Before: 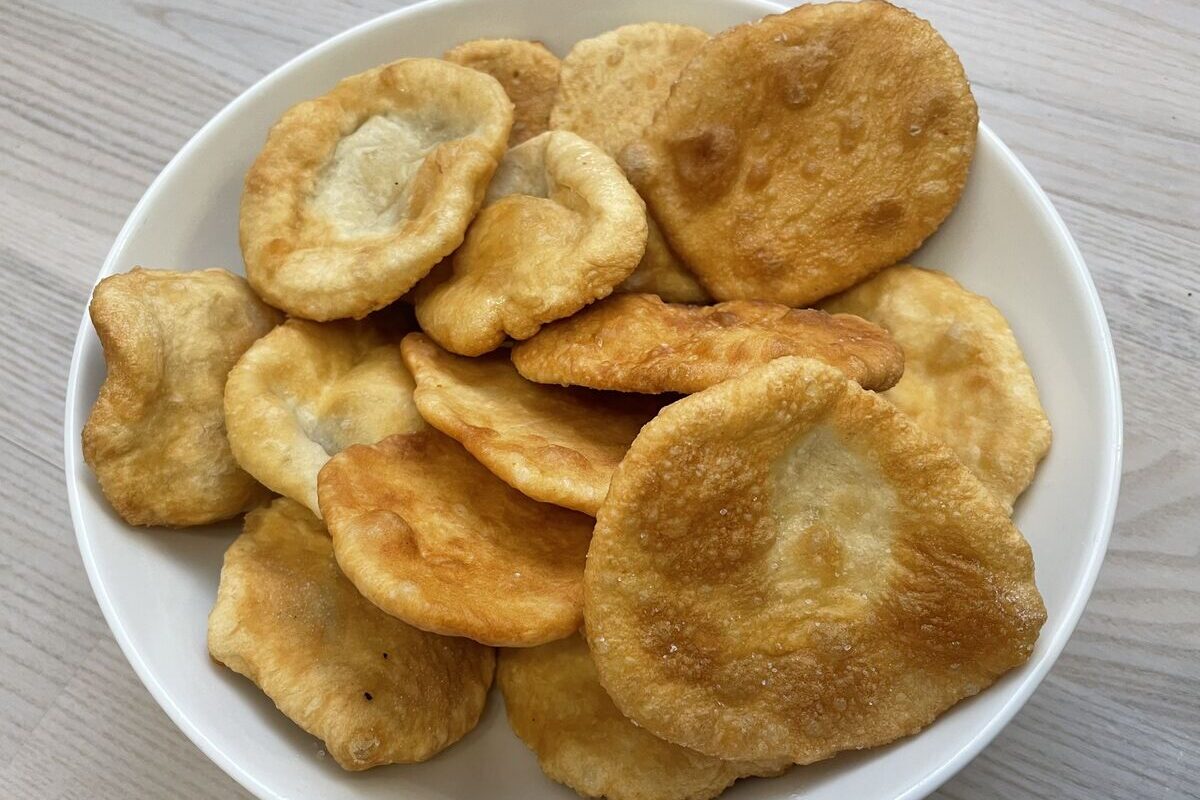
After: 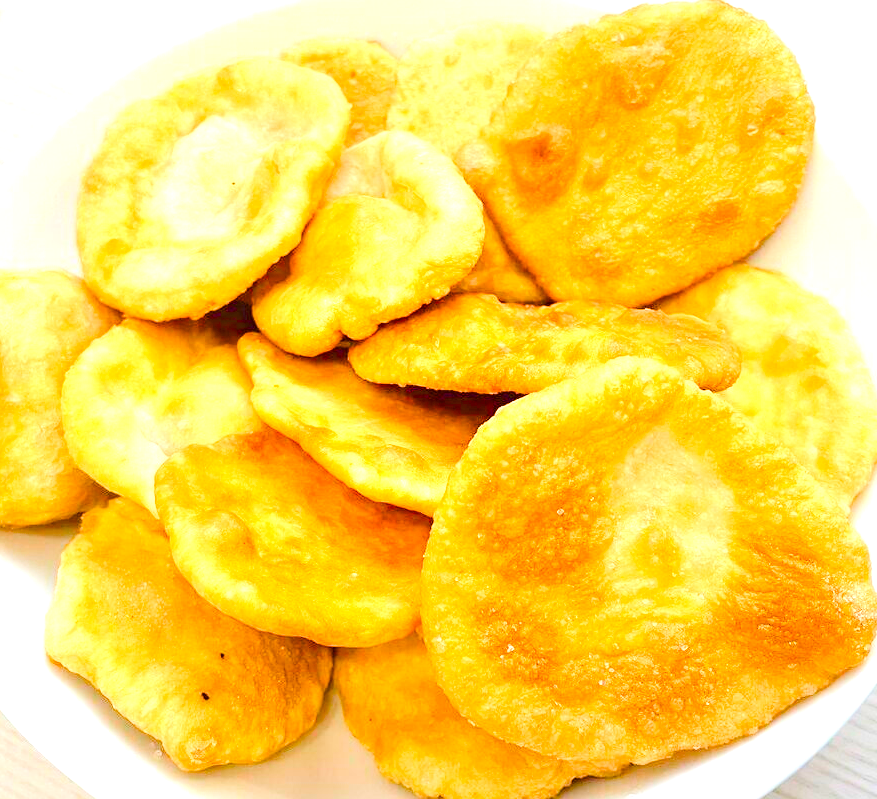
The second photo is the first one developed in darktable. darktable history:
tone curve: curves: ch0 [(0, 0.023) (0.103, 0.087) (0.295, 0.297) (0.445, 0.531) (0.553, 0.665) (0.735, 0.843) (0.994, 1)]; ch1 [(0, 0) (0.414, 0.395) (0.447, 0.447) (0.485, 0.5) (0.512, 0.524) (0.542, 0.581) (0.581, 0.632) (0.646, 0.715) (1, 1)]; ch2 [(0, 0) (0.369, 0.388) (0.449, 0.431) (0.478, 0.471) (0.516, 0.517) (0.579, 0.624) (0.674, 0.775) (1, 1)], color space Lab, linked channels, preserve colors none
color balance rgb: power › hue 71.85°, perceptual saturation grading › global saturation 34.954%, perceptual saturation grading › highlights -25.247%, perceptual saturation grading › shadows 49.488%, contrast -19.626%
crop: left 13.639%, top 0%, right 13.243%
exposure: black level correction 0, exposure 2.148 EV, compensate exposure bias true, compensate highlight preservation false
